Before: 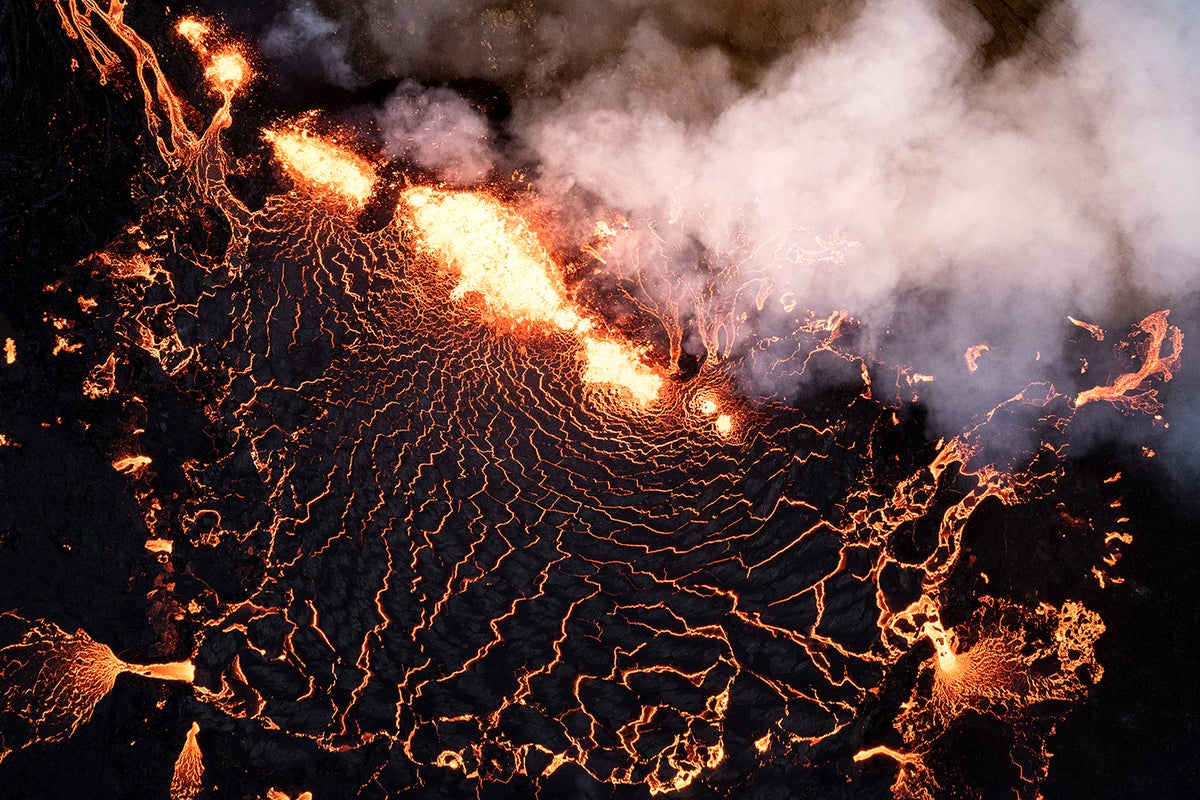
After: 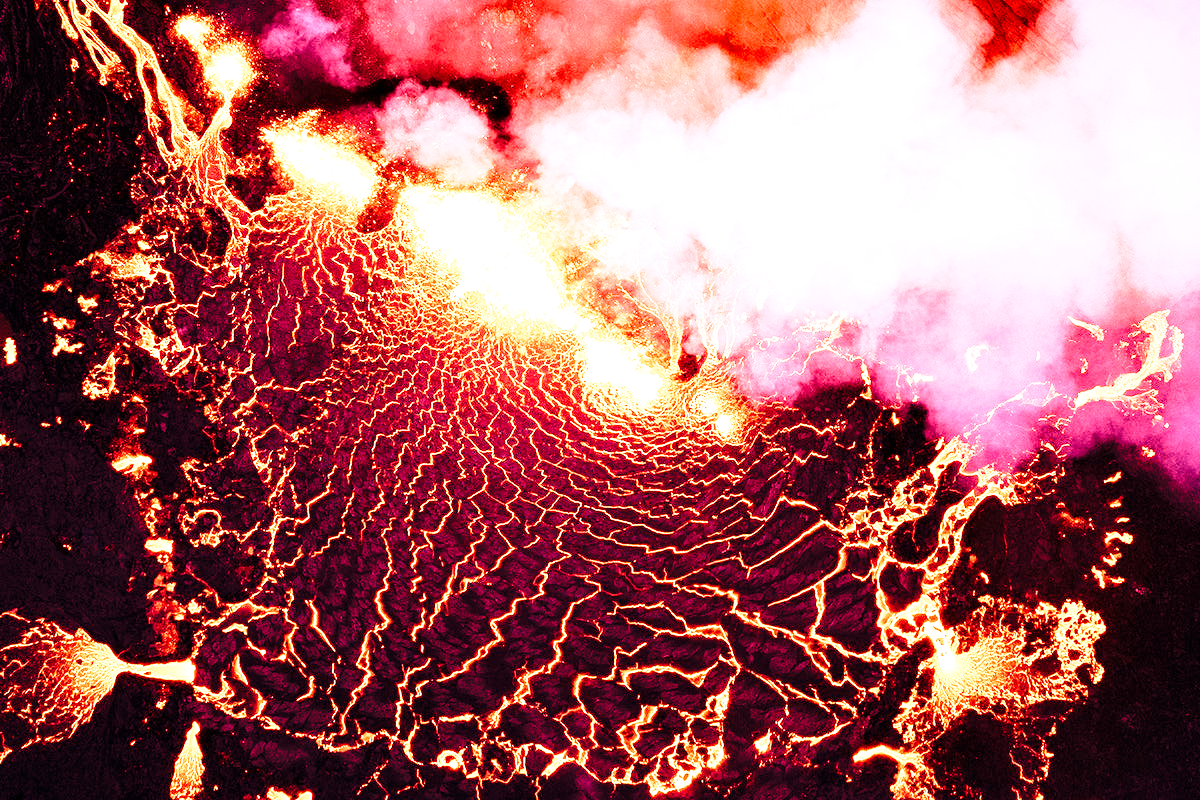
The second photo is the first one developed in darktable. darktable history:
base curve: curves: ch0 [(0, 0) (0.028, 0.03) (0.121, 0.232) (0.46, 0.748) (0.859, 0.968) (1, 1)], preserve colors none
exposure: exposure -0.582 EV, compensate highlight preservation false
white balance: red 4.26, blue 1.802
